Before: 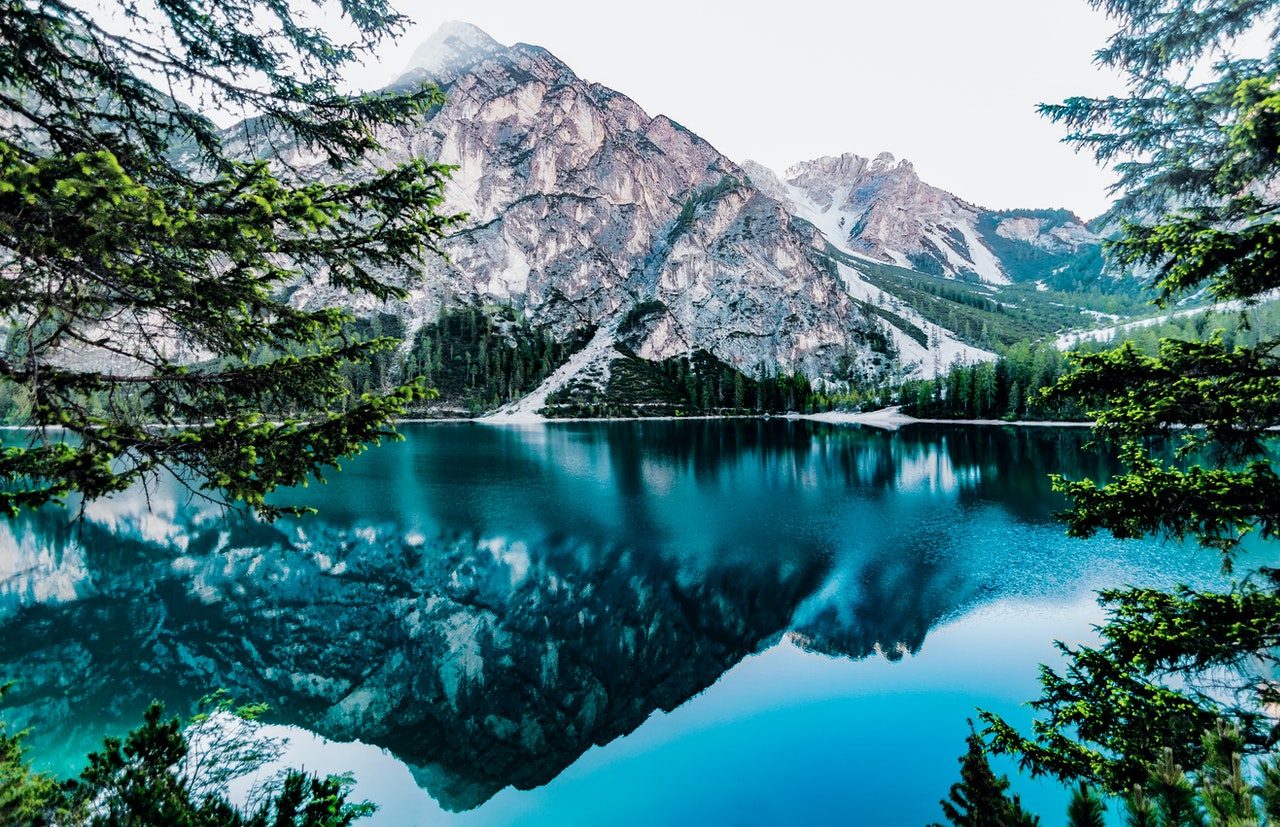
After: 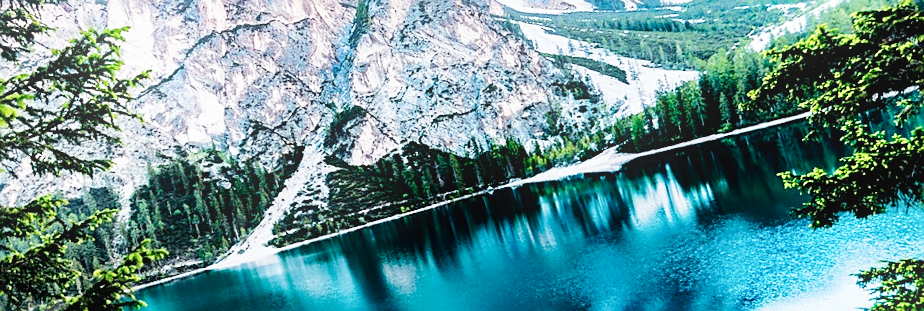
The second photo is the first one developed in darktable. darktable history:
base curve: curves: ch0 [(0, 0) (0.005, 0.002) (0.15, 0.3) (0.4, 0.7) (0.75, 0.95) (1, 1)], preserve colors none
sharpen: on, module defaults
crop: left 18.38%, top 11.092%, right 2.134%, bottom 33.217%
bloom: size 9%, threshold 100%, strength 7%
rotate and perspective: rotation -14.8°, crop left 0.1, crop right 0.903, crop top 0.25, crop bottom 0.748
